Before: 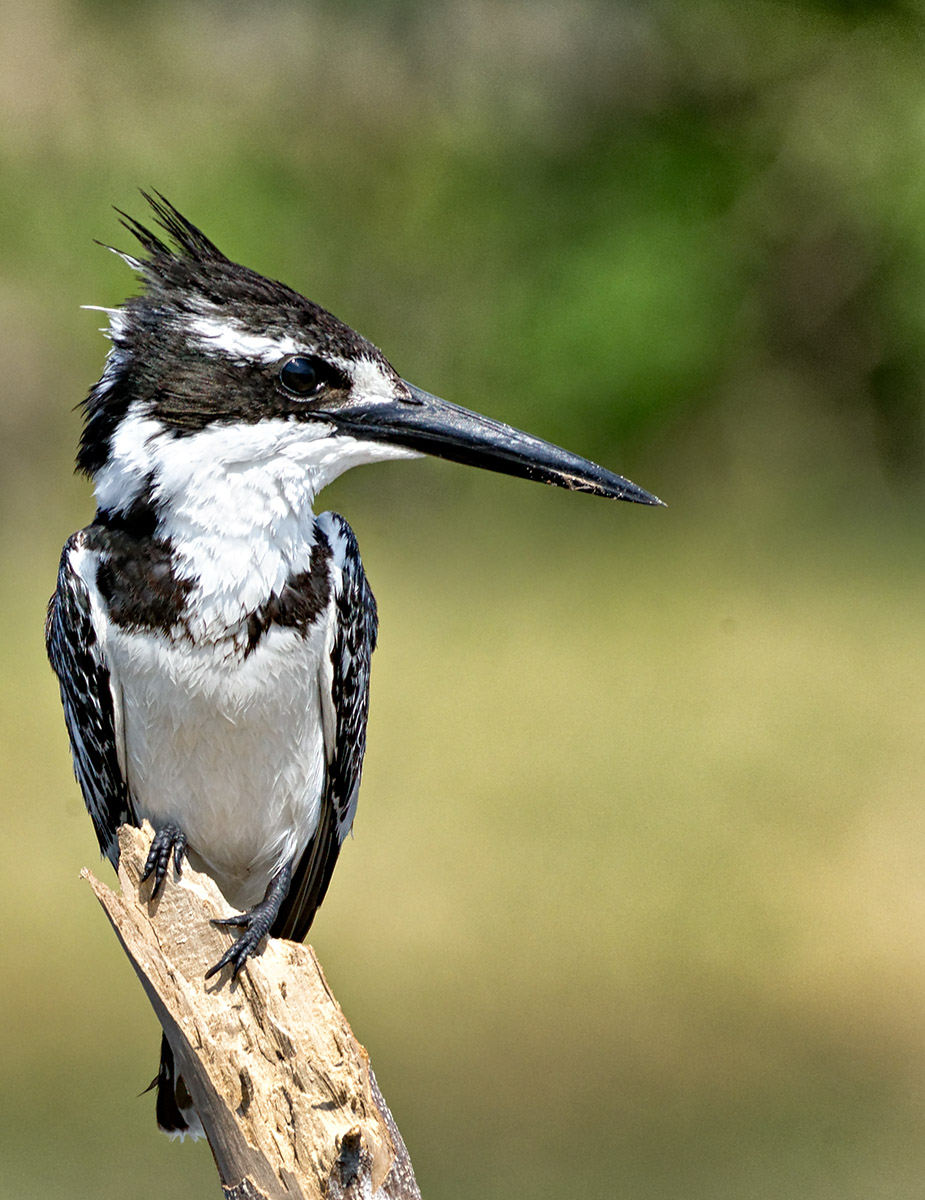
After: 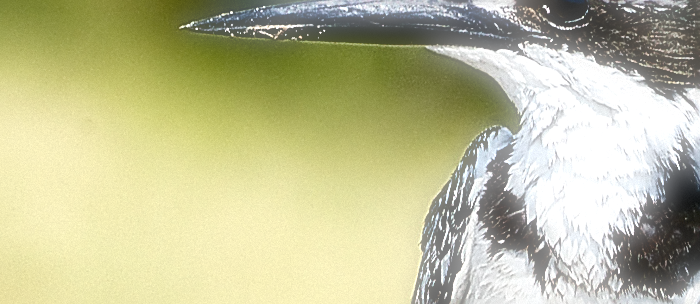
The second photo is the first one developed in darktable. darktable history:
crop and rotate: angle 16.12°, top 30.835%, bottom 35.653%
grain: mid-tones bias 0%
sharpen: amount 2
color balance rgb: perceptual saturation grading › global saturation 25%, perceptual saturation grading › highlights -50%, perceptual saturation grading › shadows 30%, perceptual brilliance grading › global brilliance 12%, global vibrance 20%
contrast brightness saturation: contrast 0.28
tone equalizer: on, module defaults
soften: on, module defaults
